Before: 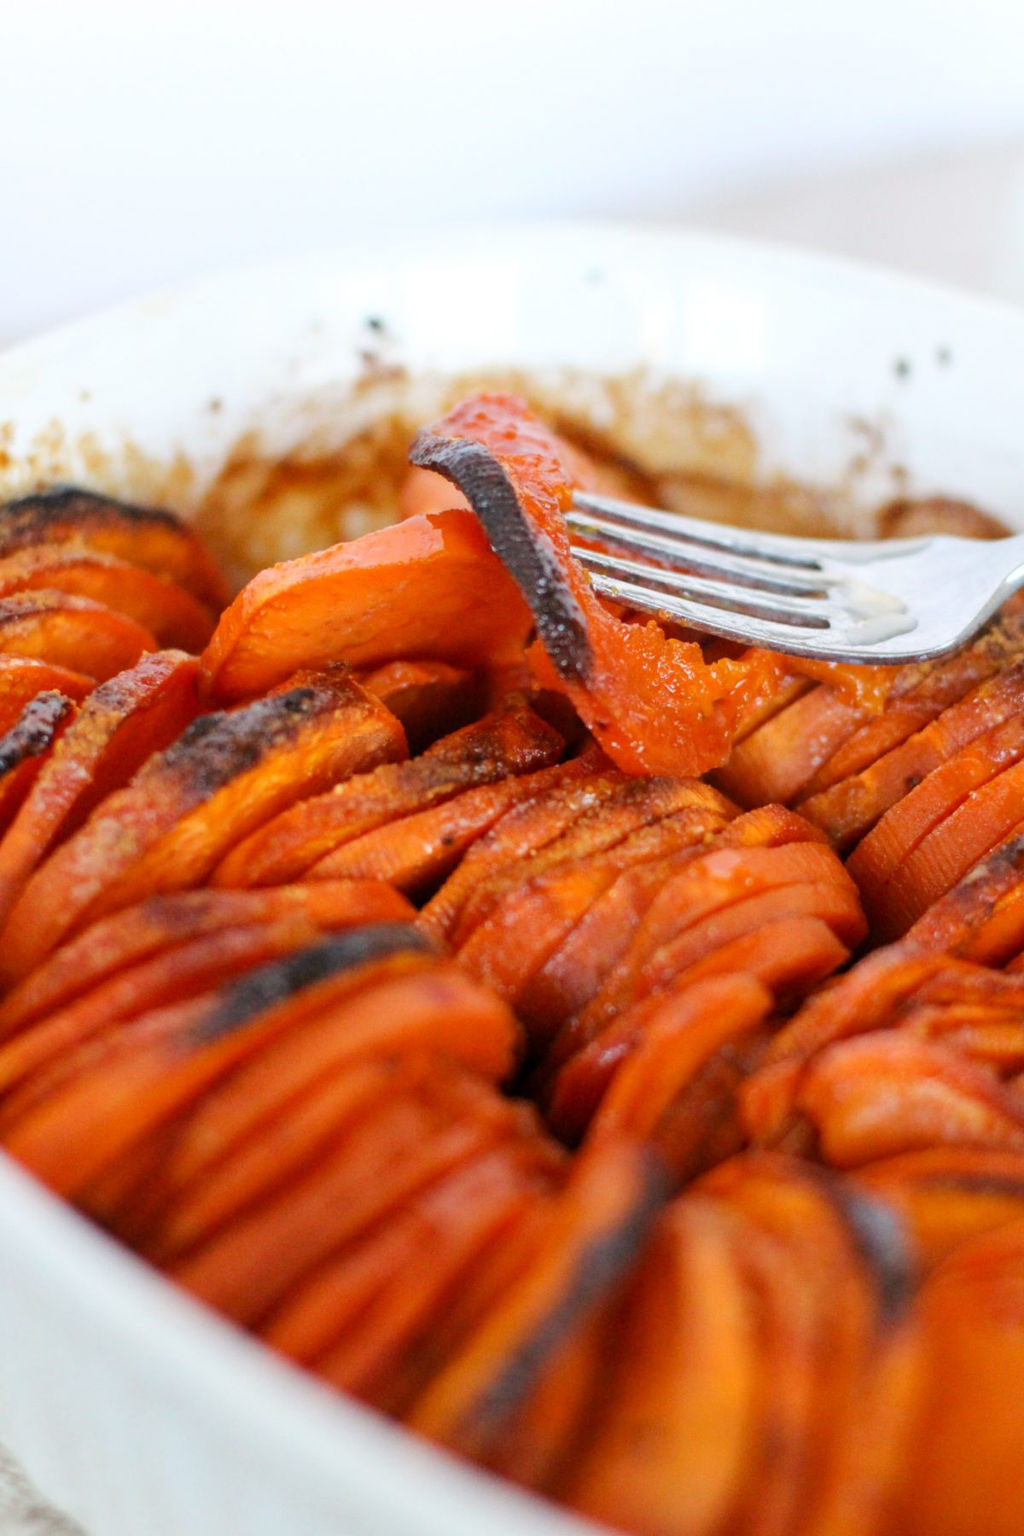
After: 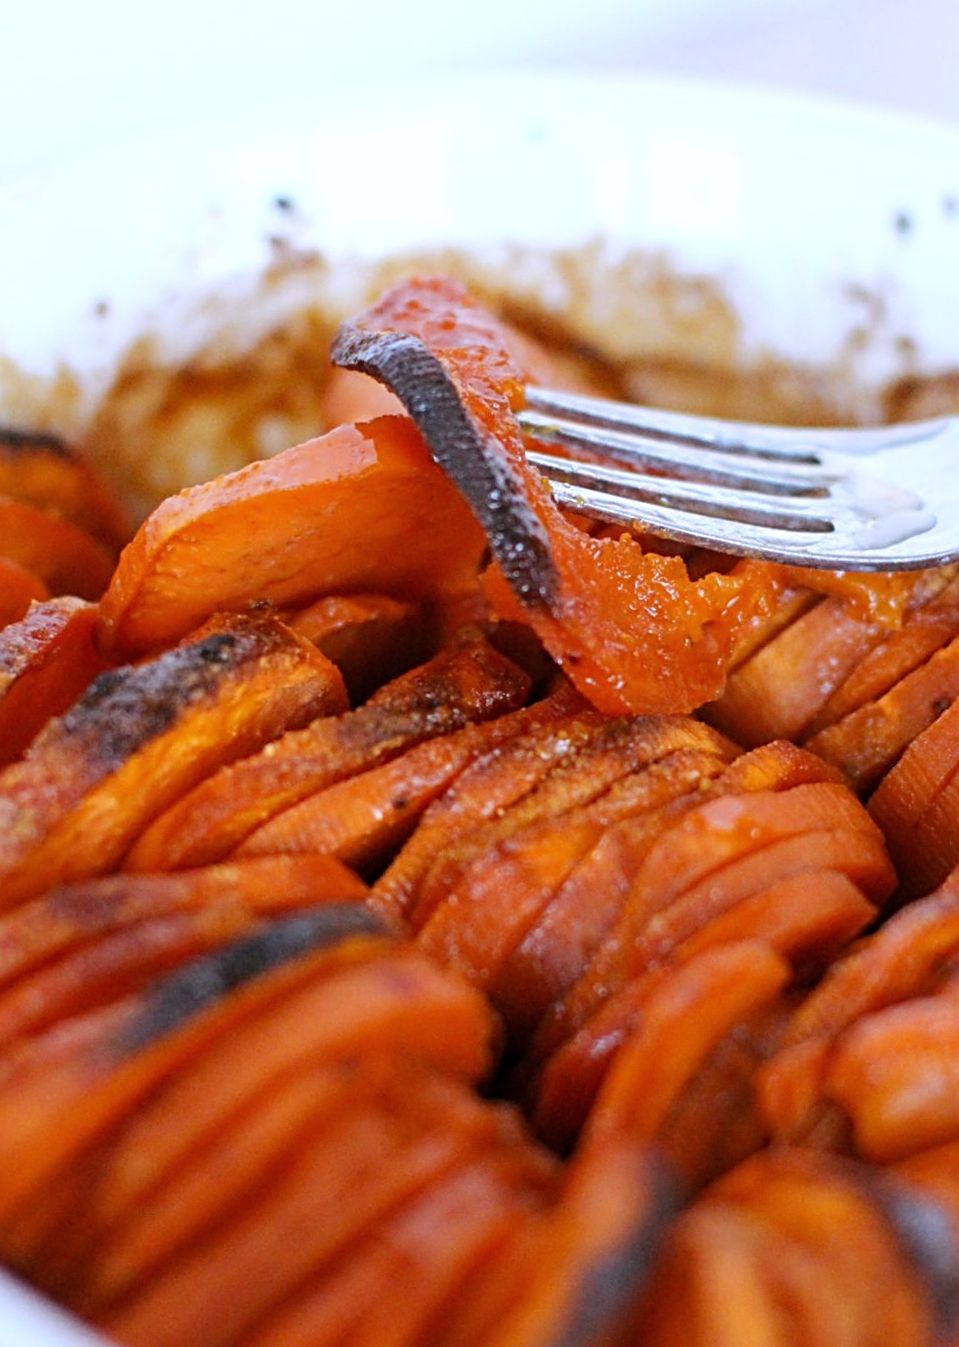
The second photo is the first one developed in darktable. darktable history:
rotate and perspective: rotation -3°, crop left 0.031, crop right 0.968, crop top 0.07, crop bottom 0.93
sharpen: radius 3.119
crop: left 11.225%, top 5.381%, right 9.565%, bottom 10.314%
white balance: red 0.967, blue 1.119, emerald 0.756
color zones: curves: ch0 [(0.068, 0.464) (0.25, 0.5) (0.48, 0.508) (0.75, 0.536) (0.886, 0.476) (0.967, 0.456)]; ch1 [(0.066, 0.456) (0.25, 0.5) (0.616, 0.508) (0.746, 0.56) (0.934, 0.444)]
